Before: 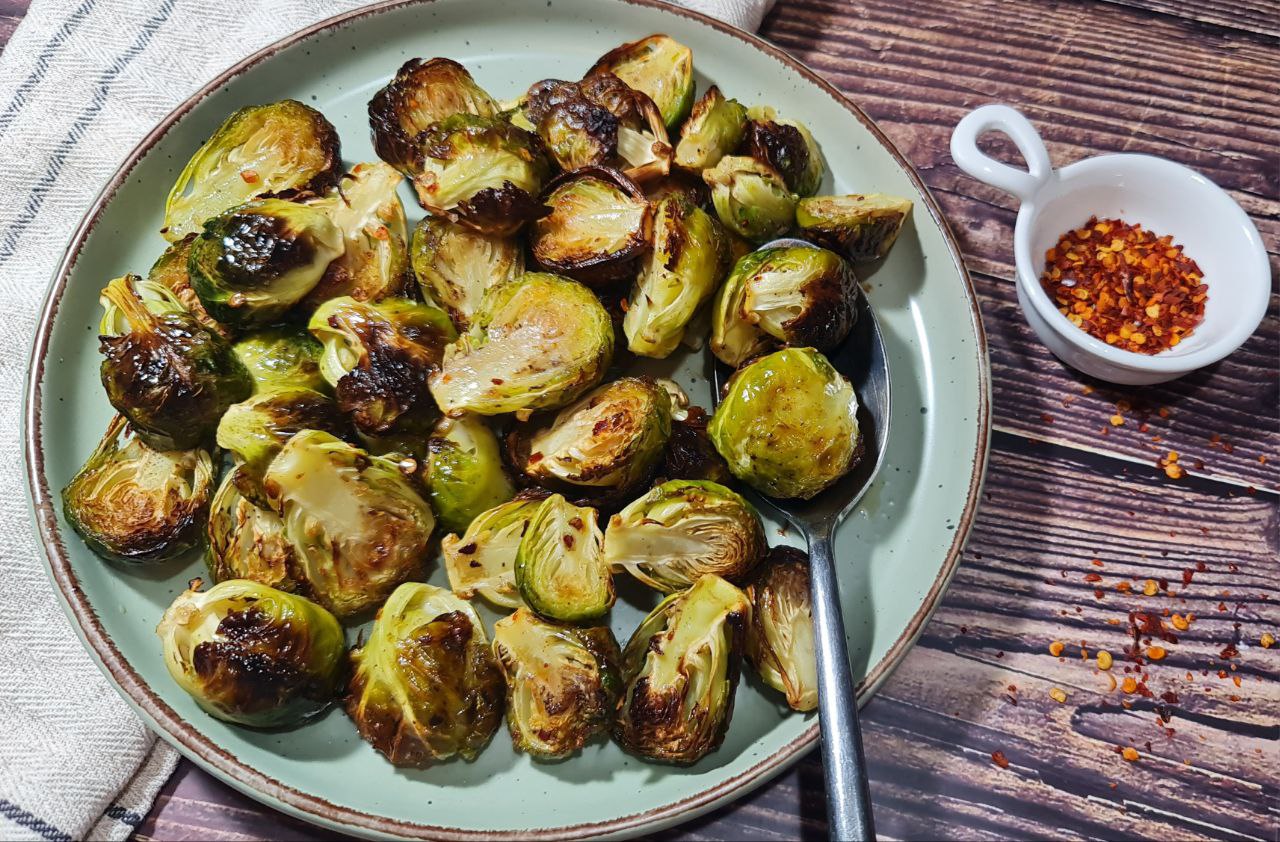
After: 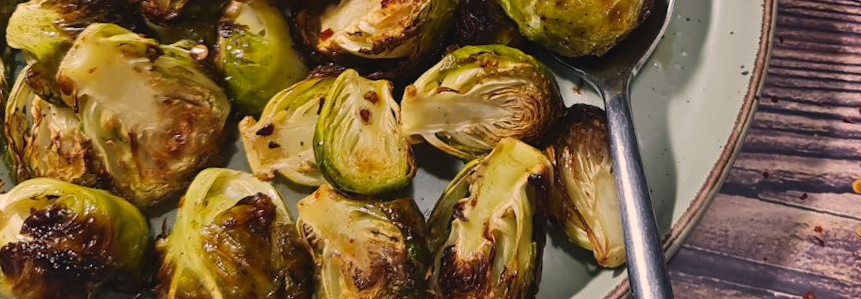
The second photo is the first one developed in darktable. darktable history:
crop: left 18.091%, top 51.13%, right 17.525%, bottom 16.85%
contrast brightness saturation: contrast -0.08, brightness -0.04, saturation -0.11
color correction: highlights a* 11.96, highlights b* 11.58
rotate and perspective: rotation -4.25°, automatic cropping off
